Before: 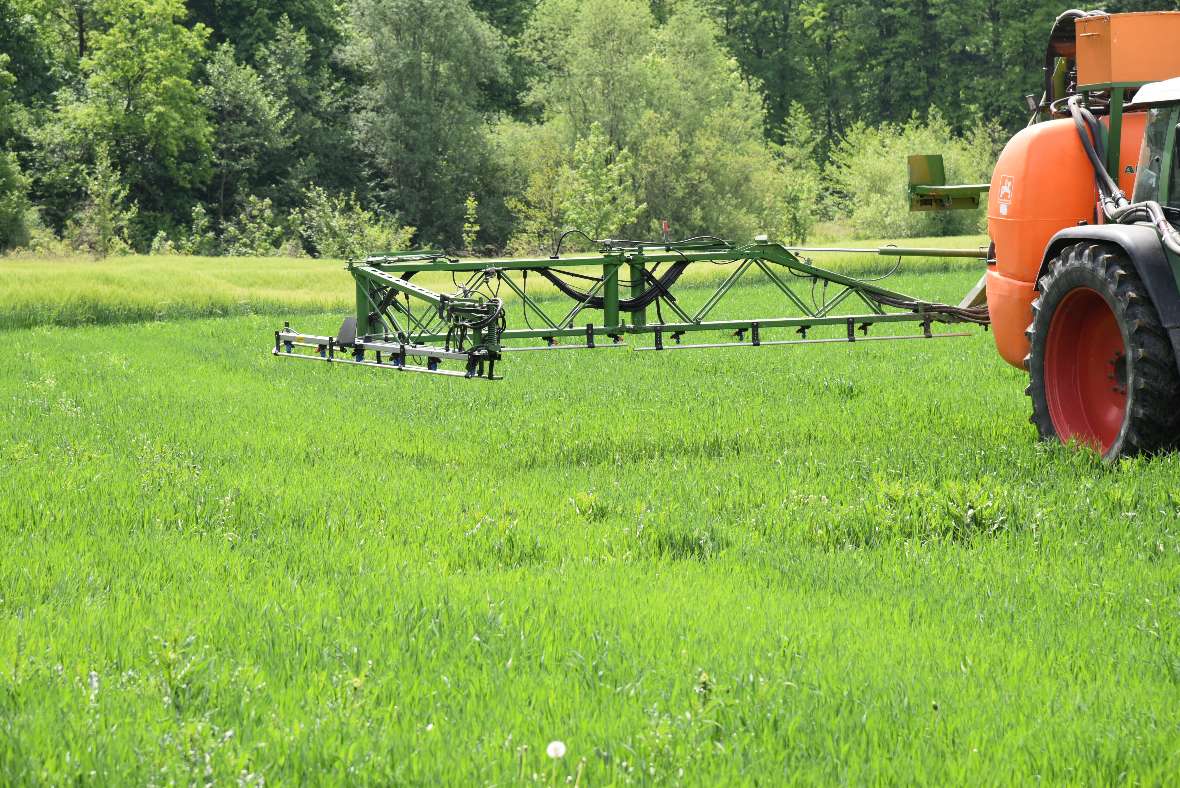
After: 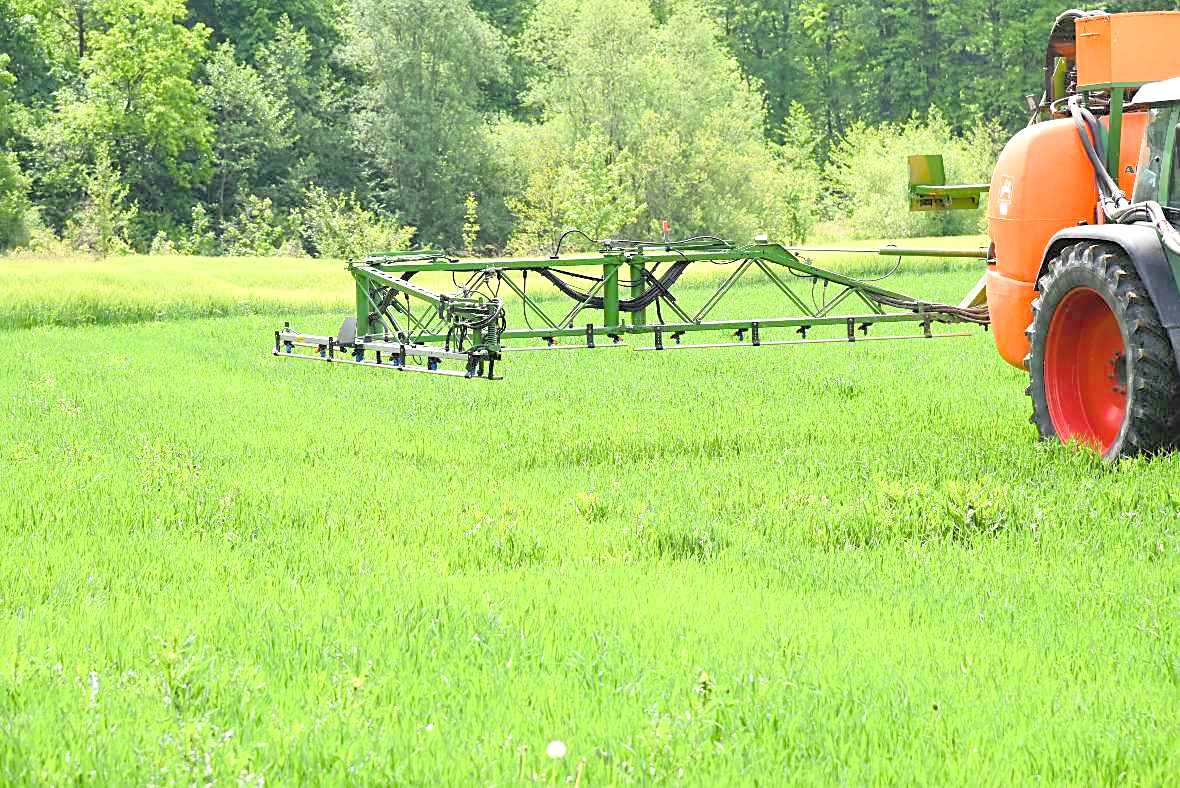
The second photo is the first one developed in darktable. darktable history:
color balance rgb: perceptual saturation grading › global saturation 20%, perceptual saturation grading › highlights -50%, perceptual saturation grading › shadows 30%, perceptual brilliance grading › global brilliance 10%, perceptual brilliance grading › shadows 15%
sharpen: on, module defaults
contrast brightness saturation: contrast 0.1, brightness 0.3, saturation 0.14
